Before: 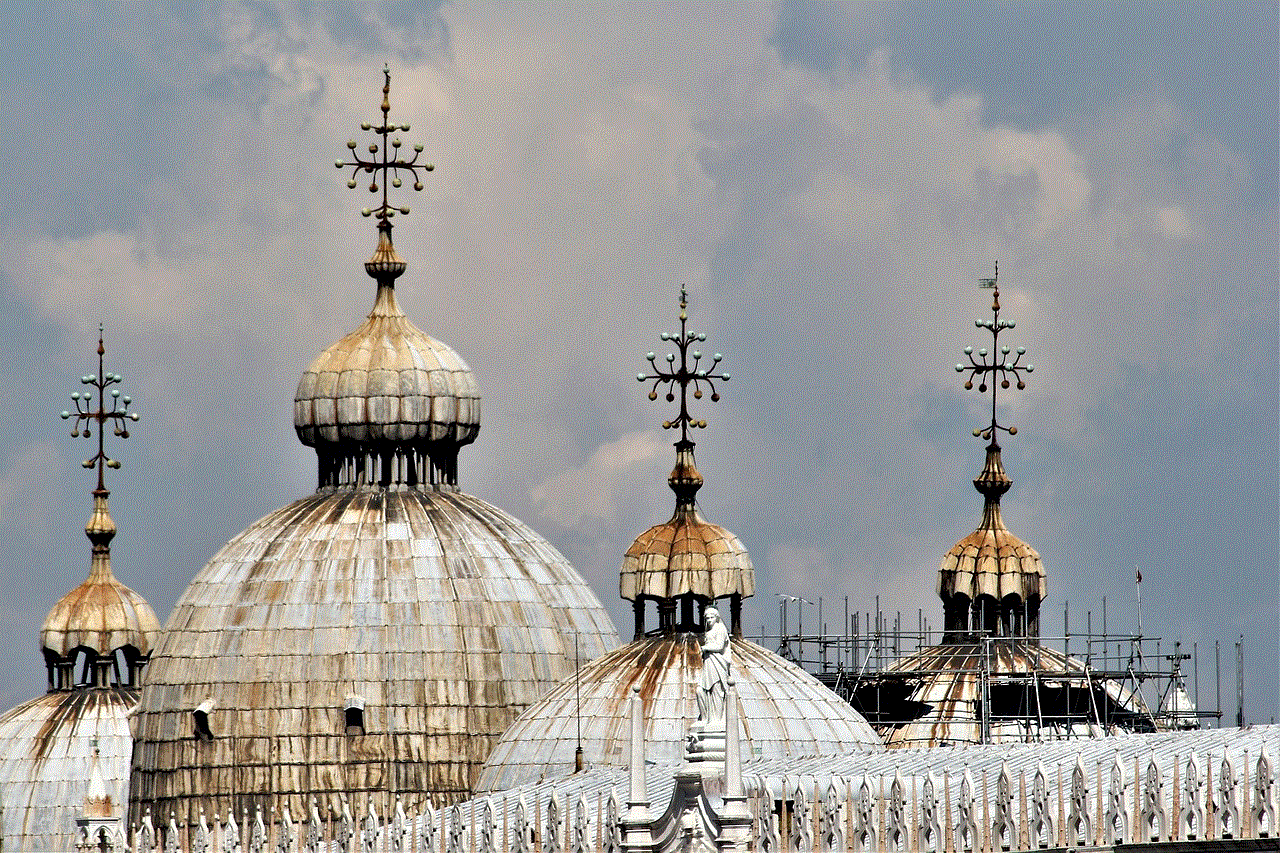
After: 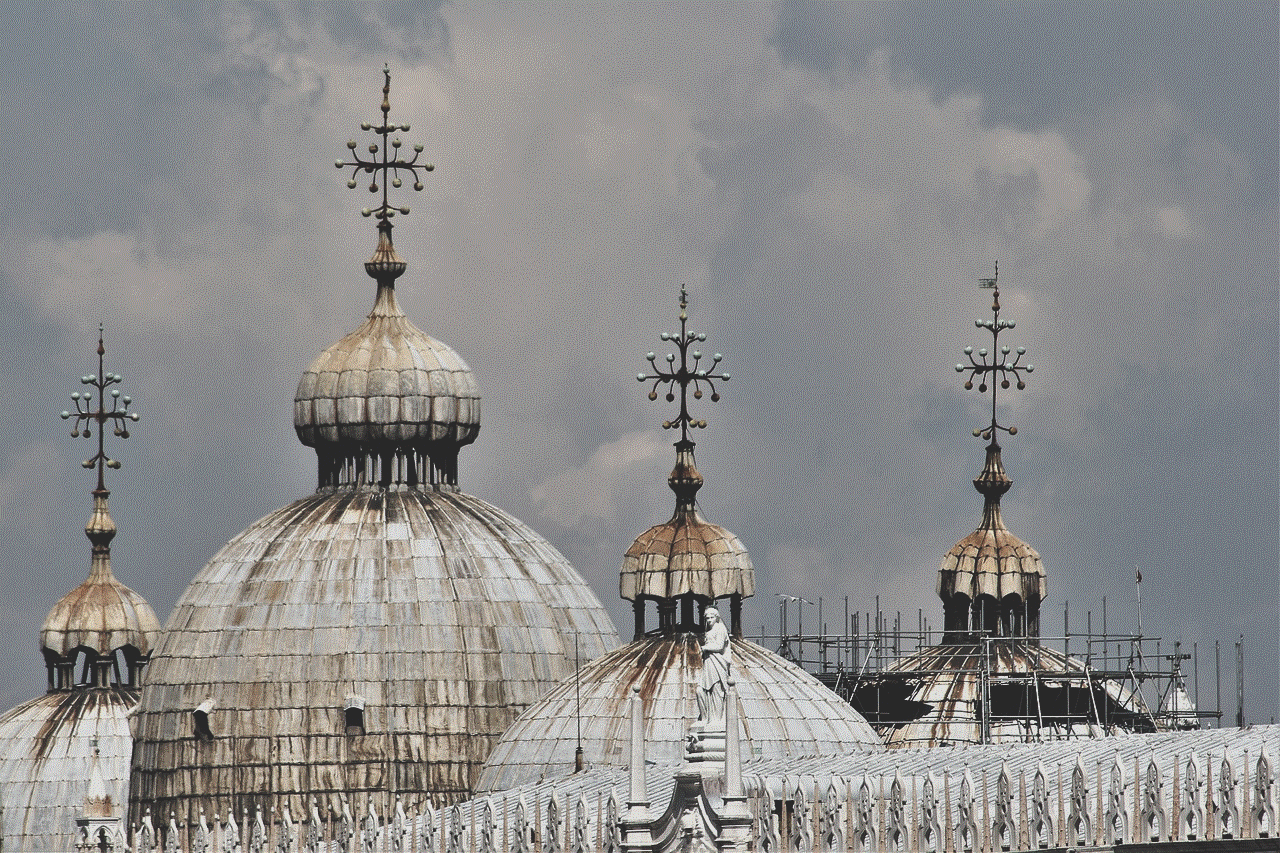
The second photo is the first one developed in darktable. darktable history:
exposure: black level correction -0.035, exposure -0.497 EV, compensate exposure bias true, compensate highlight preservation false
contrast brightness saturation: contrast 0.102, saturation -0.363
